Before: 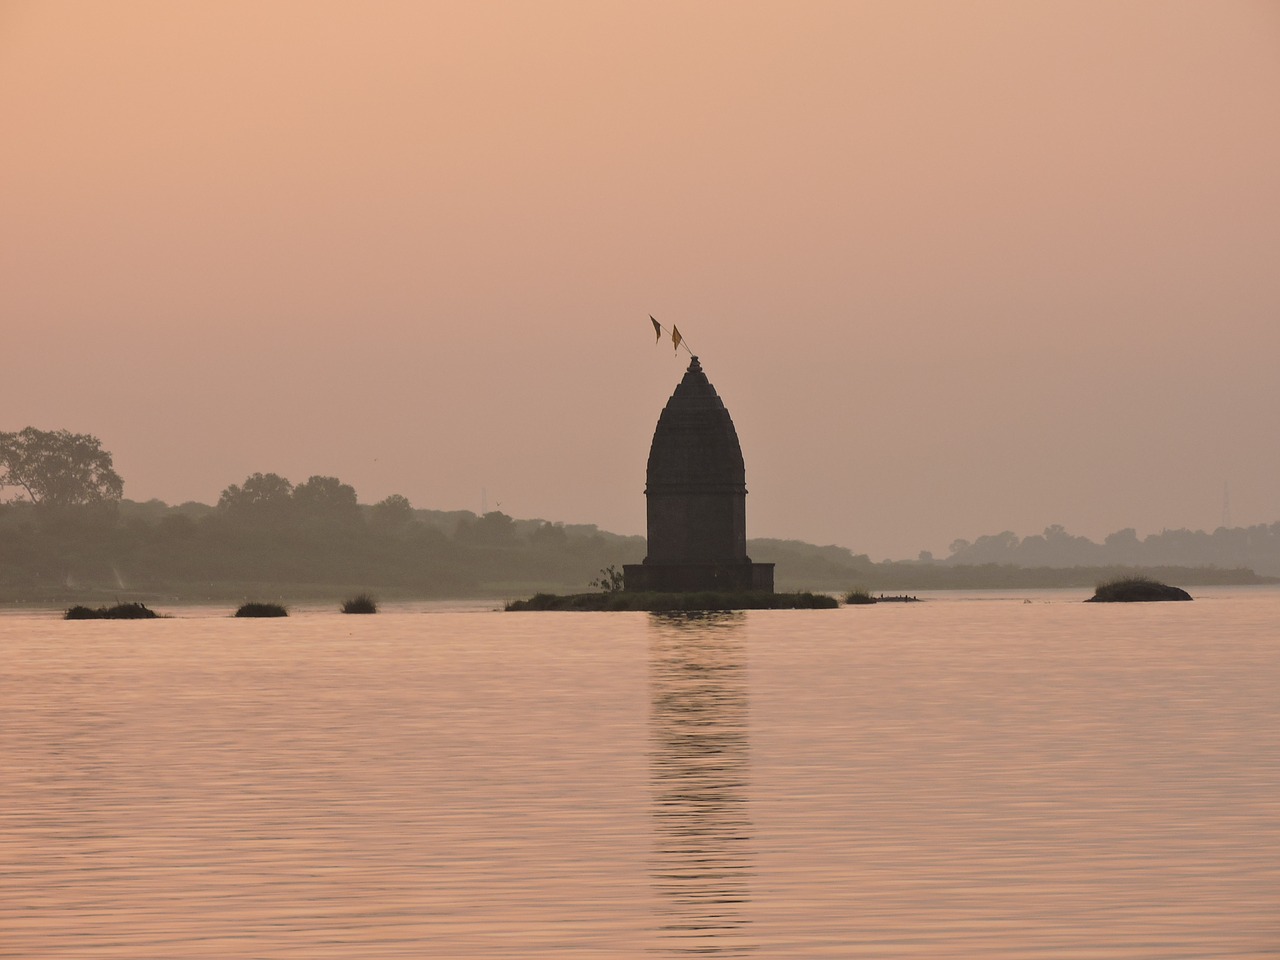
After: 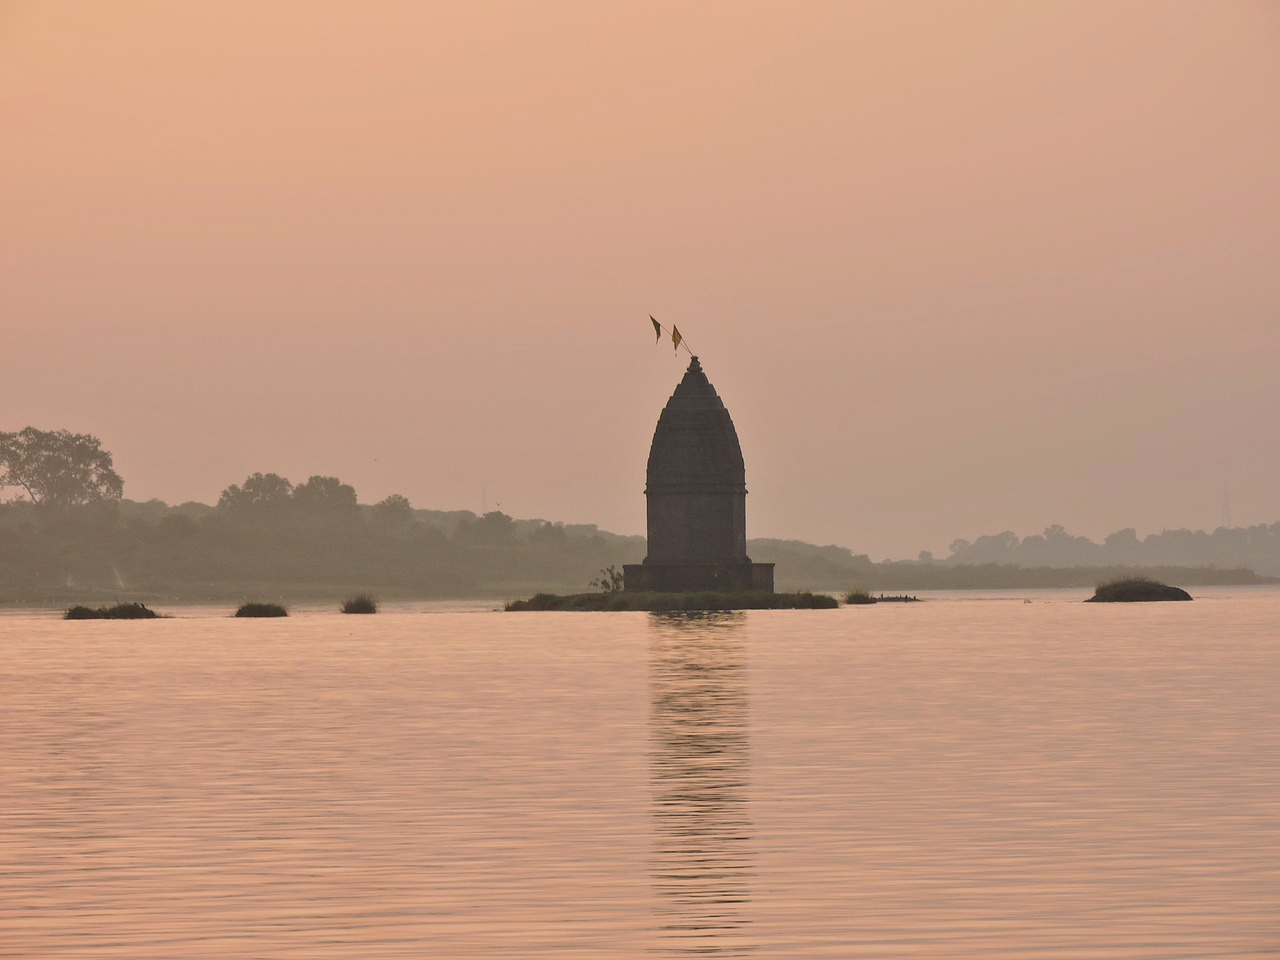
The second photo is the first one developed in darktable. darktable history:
tone equalizer: -8 EV 0.993 EV, -7 EV 0.969 EV, -6 EV 1.01 EV, -5 EV 1.04 EV, -4 EV 1.01 EV, -3 EV 0.761 EV, -2 EV 0.477 EV, -1 EV 0.232 EV
exposure: exposure -0.108 EV, compensate exposure bias true, compensate highlight preservation false
